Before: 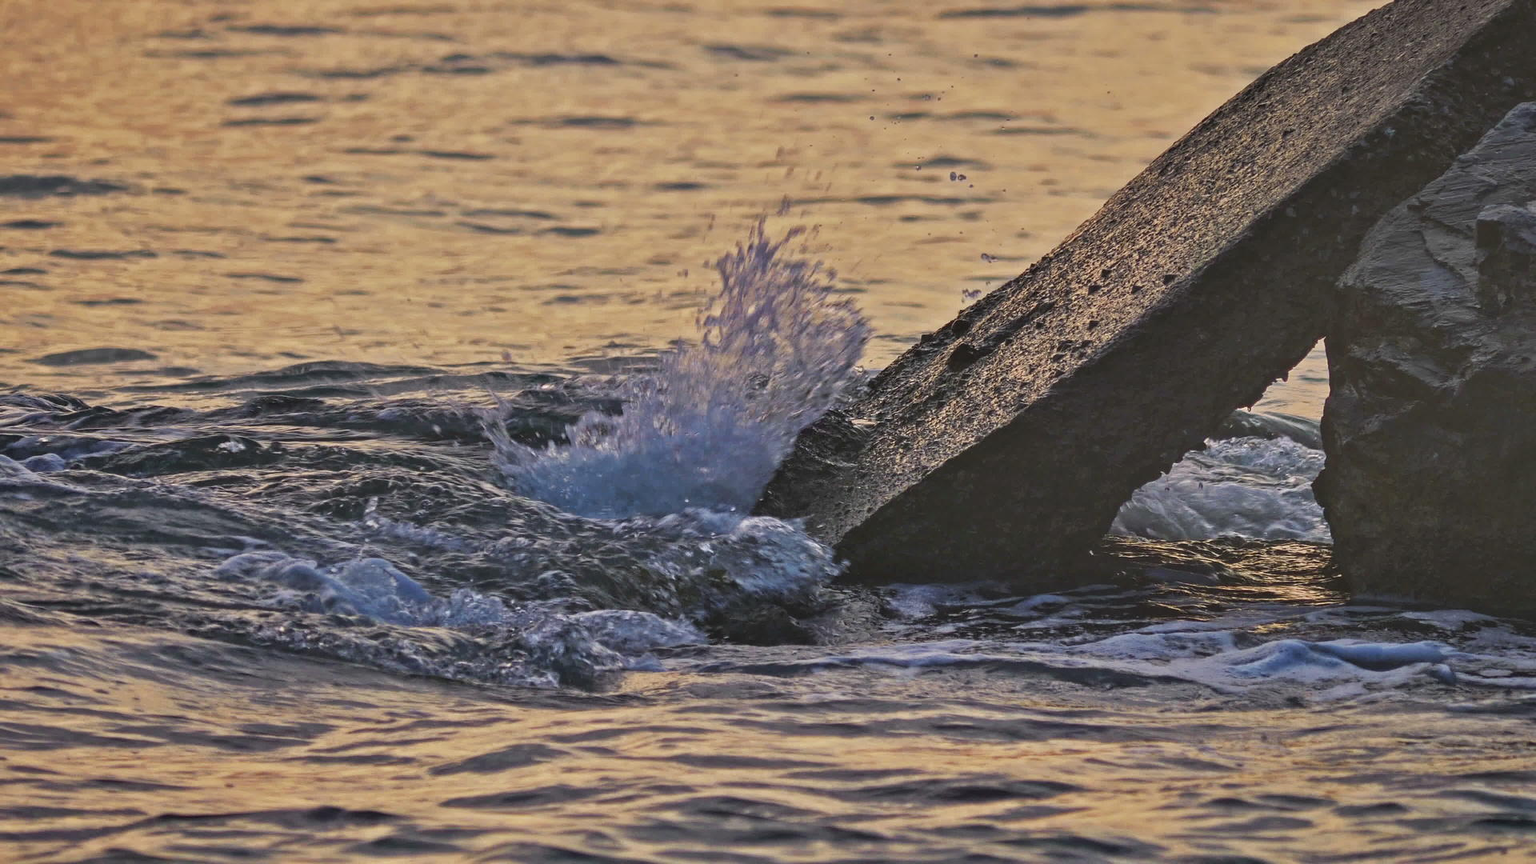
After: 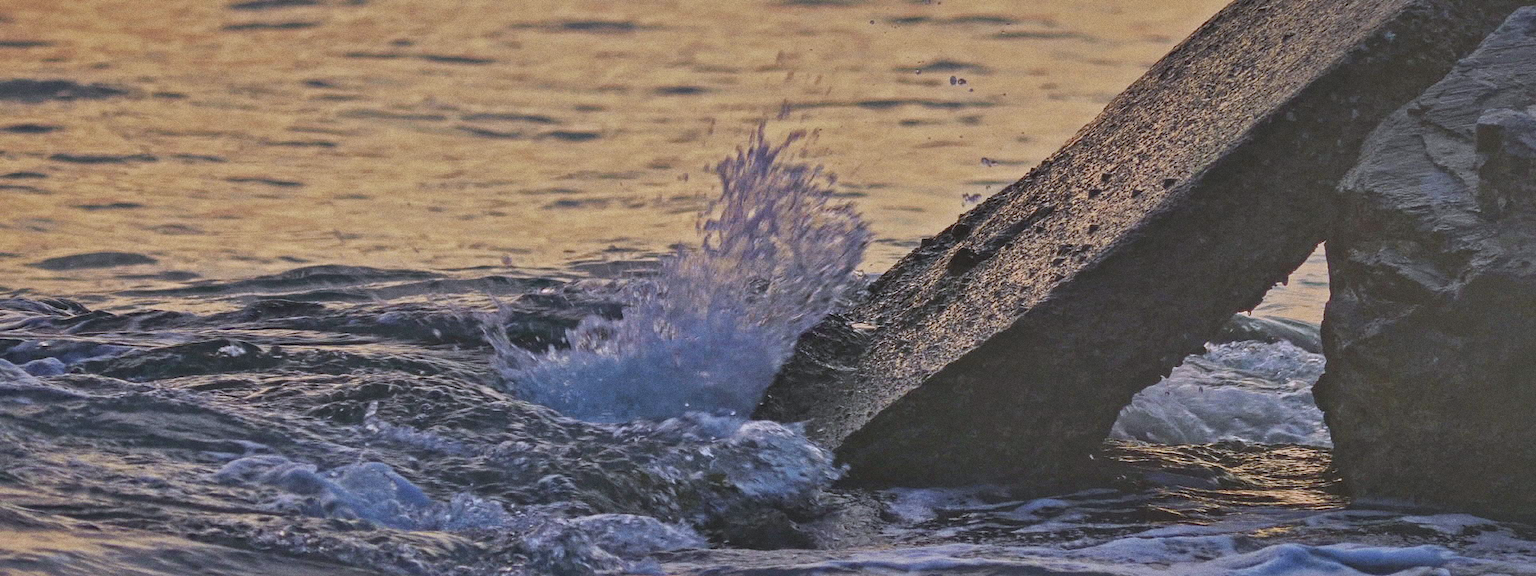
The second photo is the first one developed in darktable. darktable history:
grain: coarseness 0.09 ISO
white balance: red 0.984, blue 1.059
crop: top 11.166%, bottom 22.168%
shadows and highlights: on, module defaults
